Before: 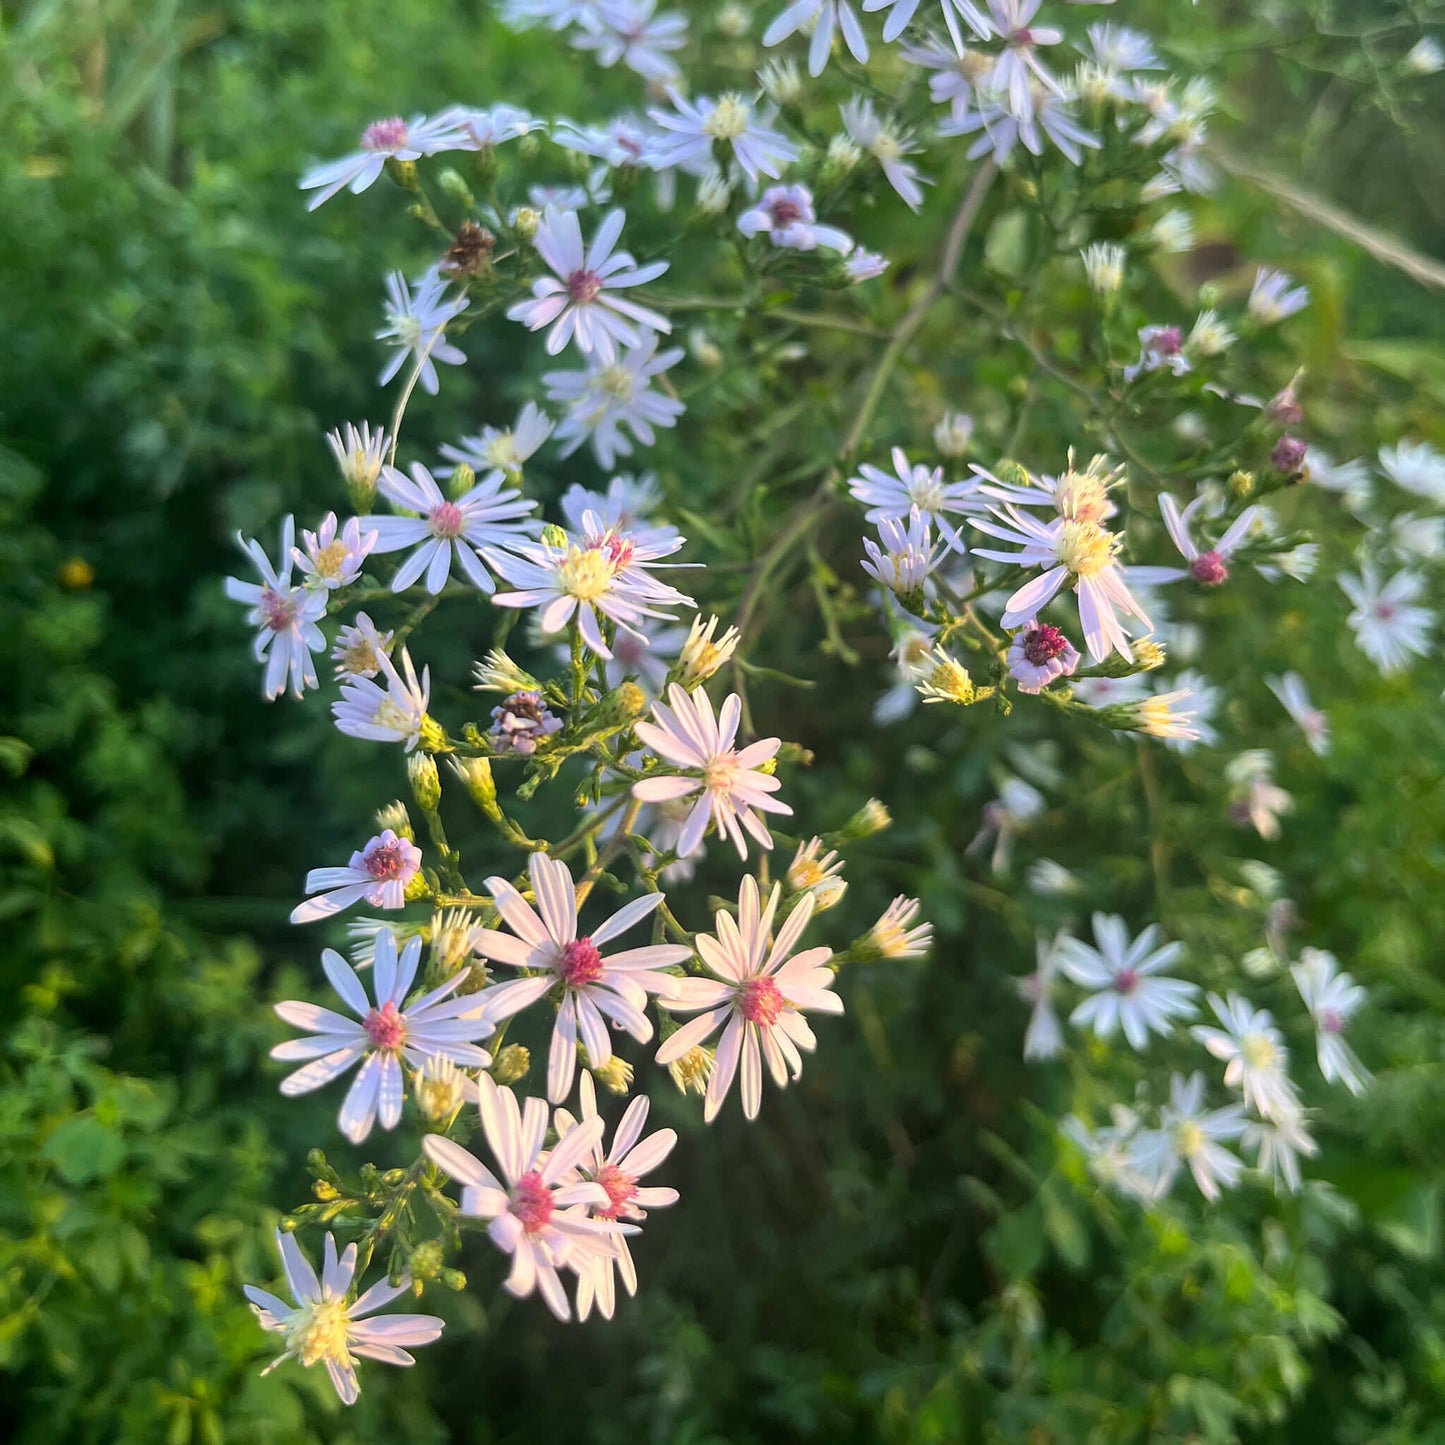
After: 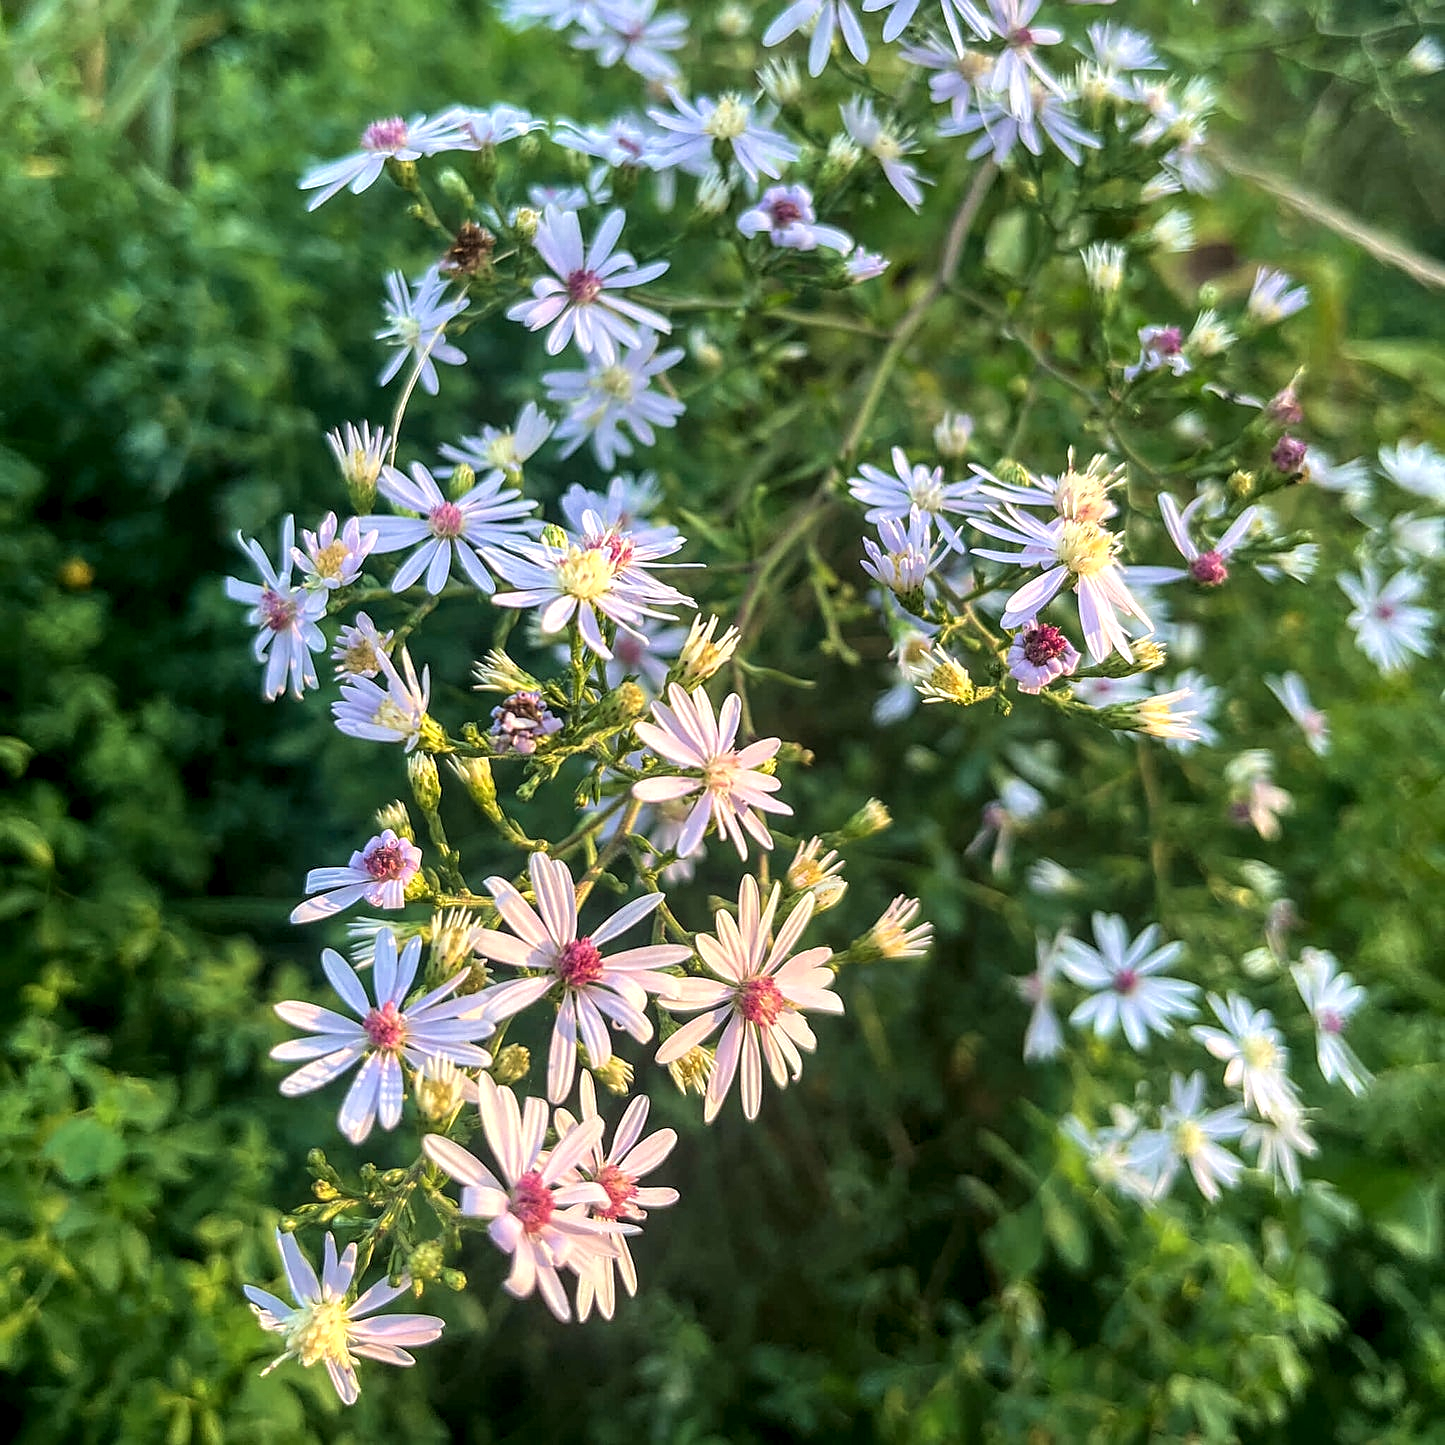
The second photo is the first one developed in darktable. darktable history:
local contrast: highlights 59%, detail 145%
velvia: on, module defaults
sharpen: on, module defaults
